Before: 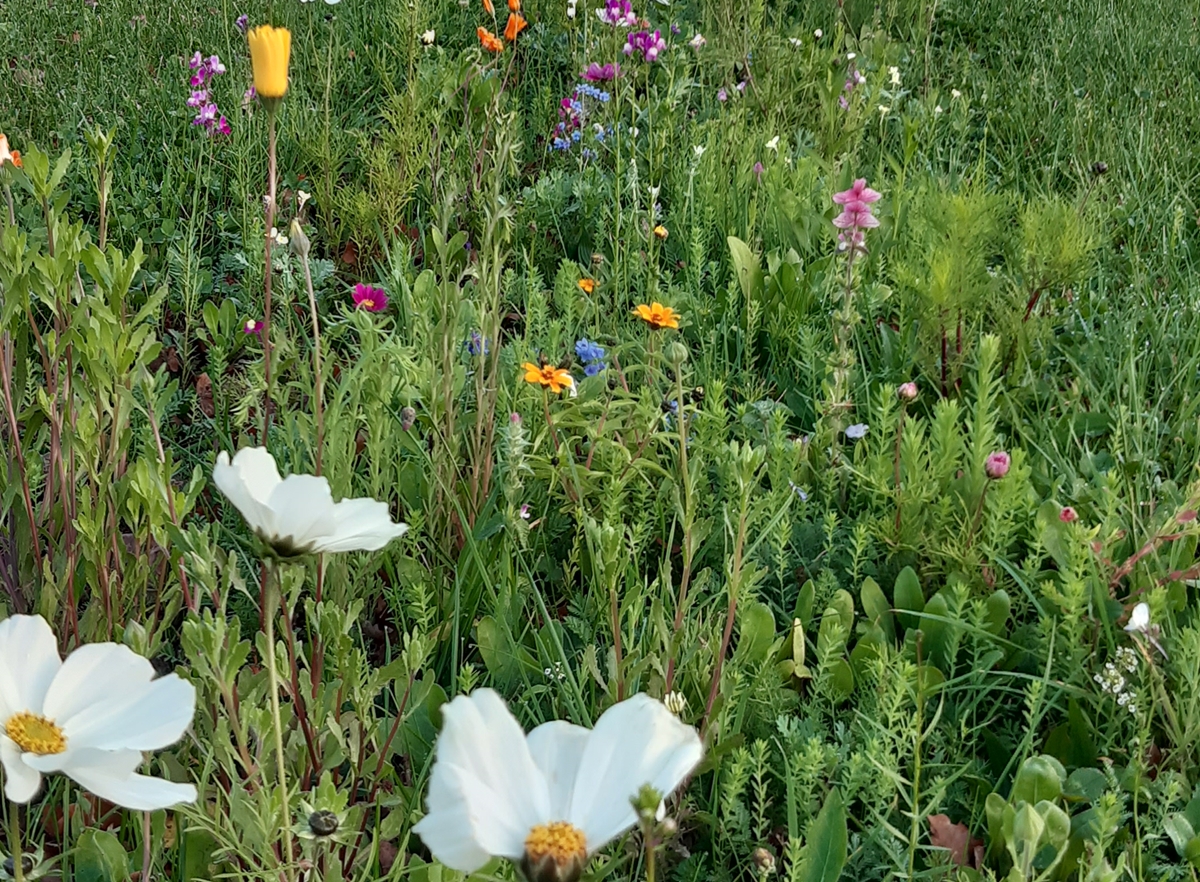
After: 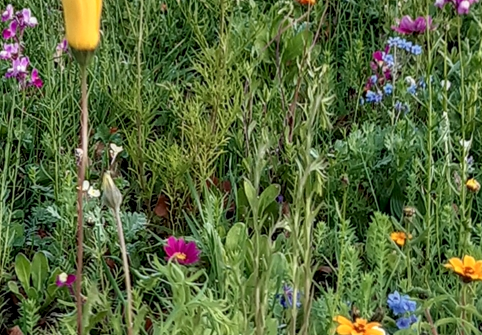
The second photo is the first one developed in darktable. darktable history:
local contrast: highlights 53%, shadows 52%, detail 130%, midtone range 0.457
crop: left 15.748%, top 5.43%, right 44.048%, bottom 56.123%
